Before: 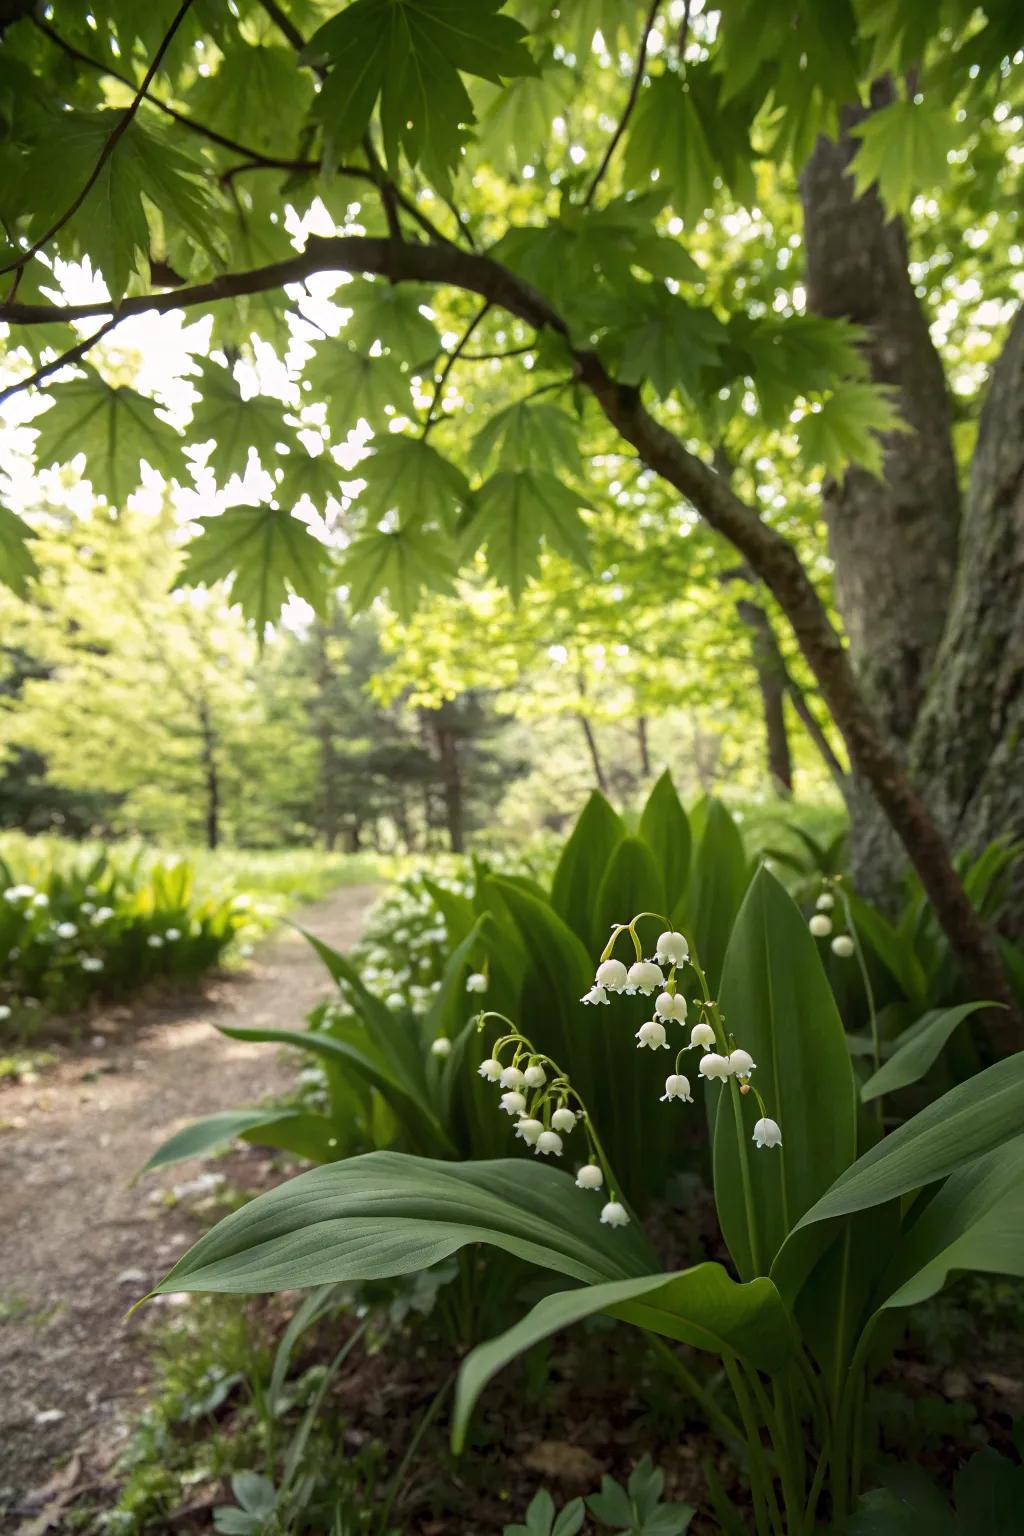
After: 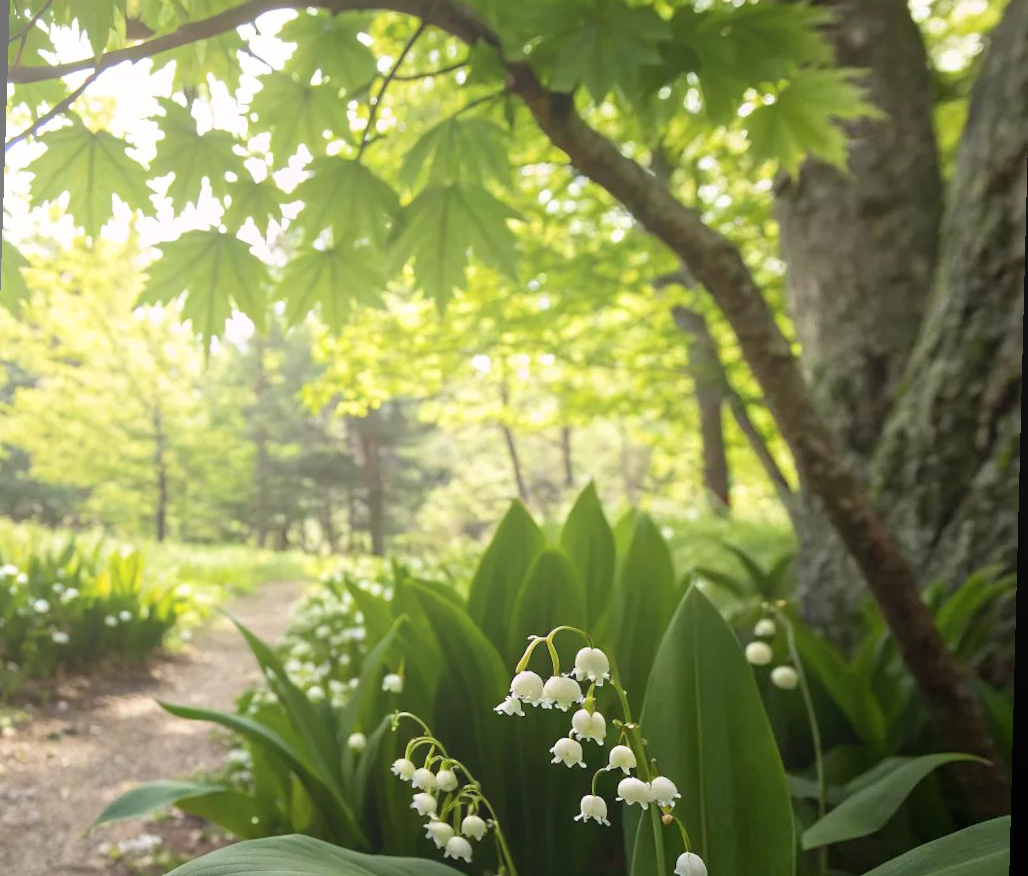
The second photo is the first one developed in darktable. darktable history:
bloom: size 38%, threshold 95%, strength 30%
rotate and perspective: rotation 1.69°, lens shift (vertical) -0.023, lens shift (horizontal) -0.291, crop left 0.025, crop right 0.988, crop top 0.092, crop bottom 0.842
crop: top 16.727%, bottom 16.727%
